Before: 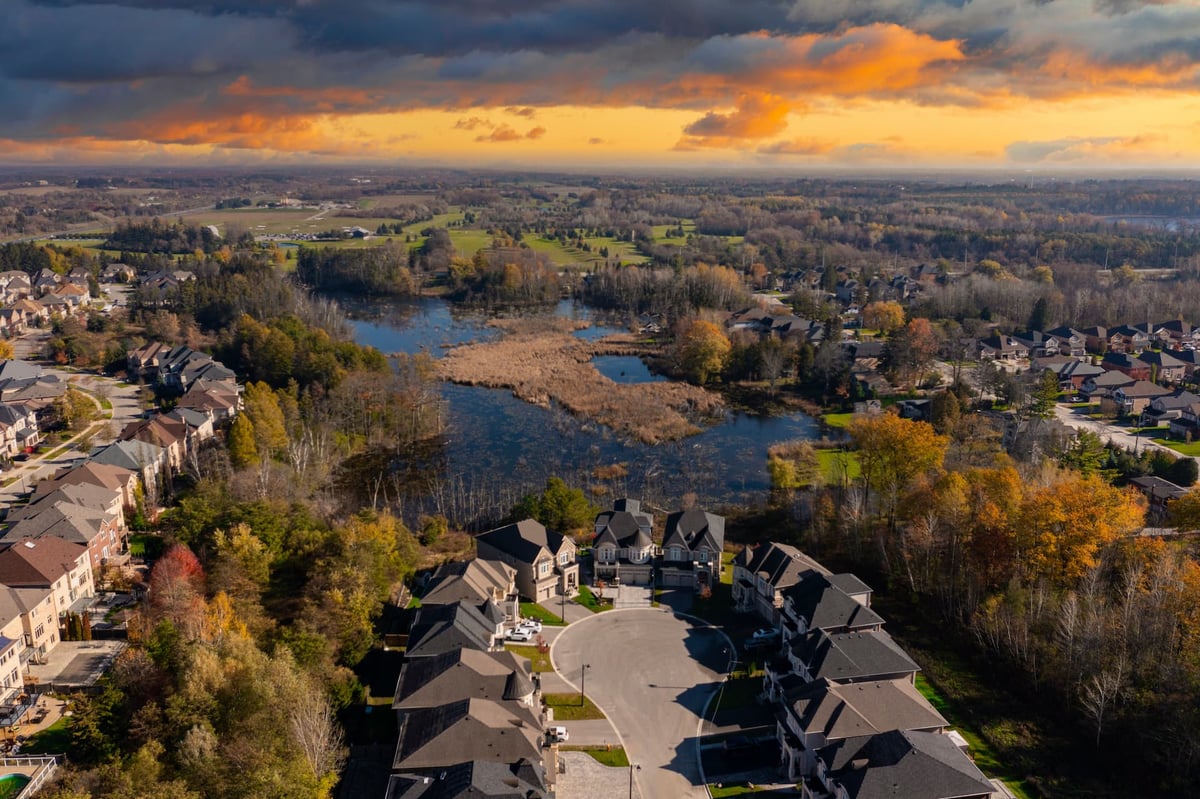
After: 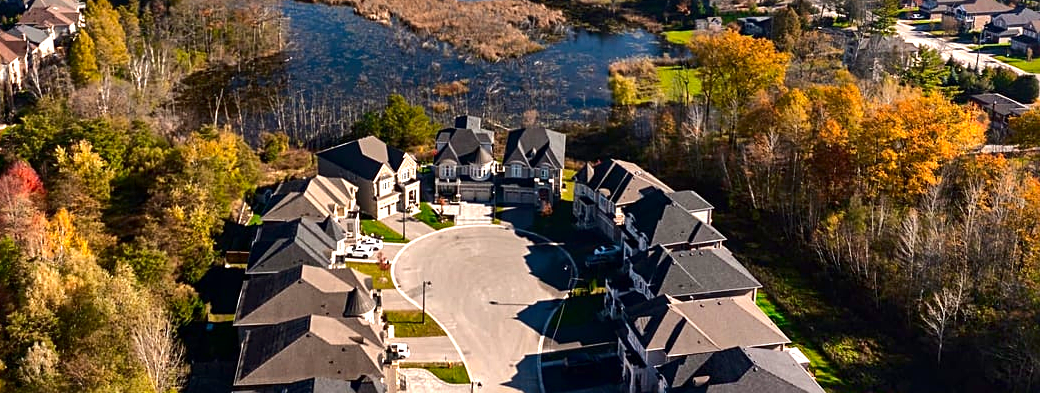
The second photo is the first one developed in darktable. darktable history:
sharpen: on, module defaults
contrast brightness saturation: contrast 0.067, brightness -0.129, saturation 0.049
shadows and highlights: radius 131.77, highlights color adjustment 0.084%, soften with gaussian
crop and rotate: left 13.252%, top 48.019%, bottom 2.726%
exposure: black level correction 0, exposure 1.097 EV, compensate highlight preservation false
